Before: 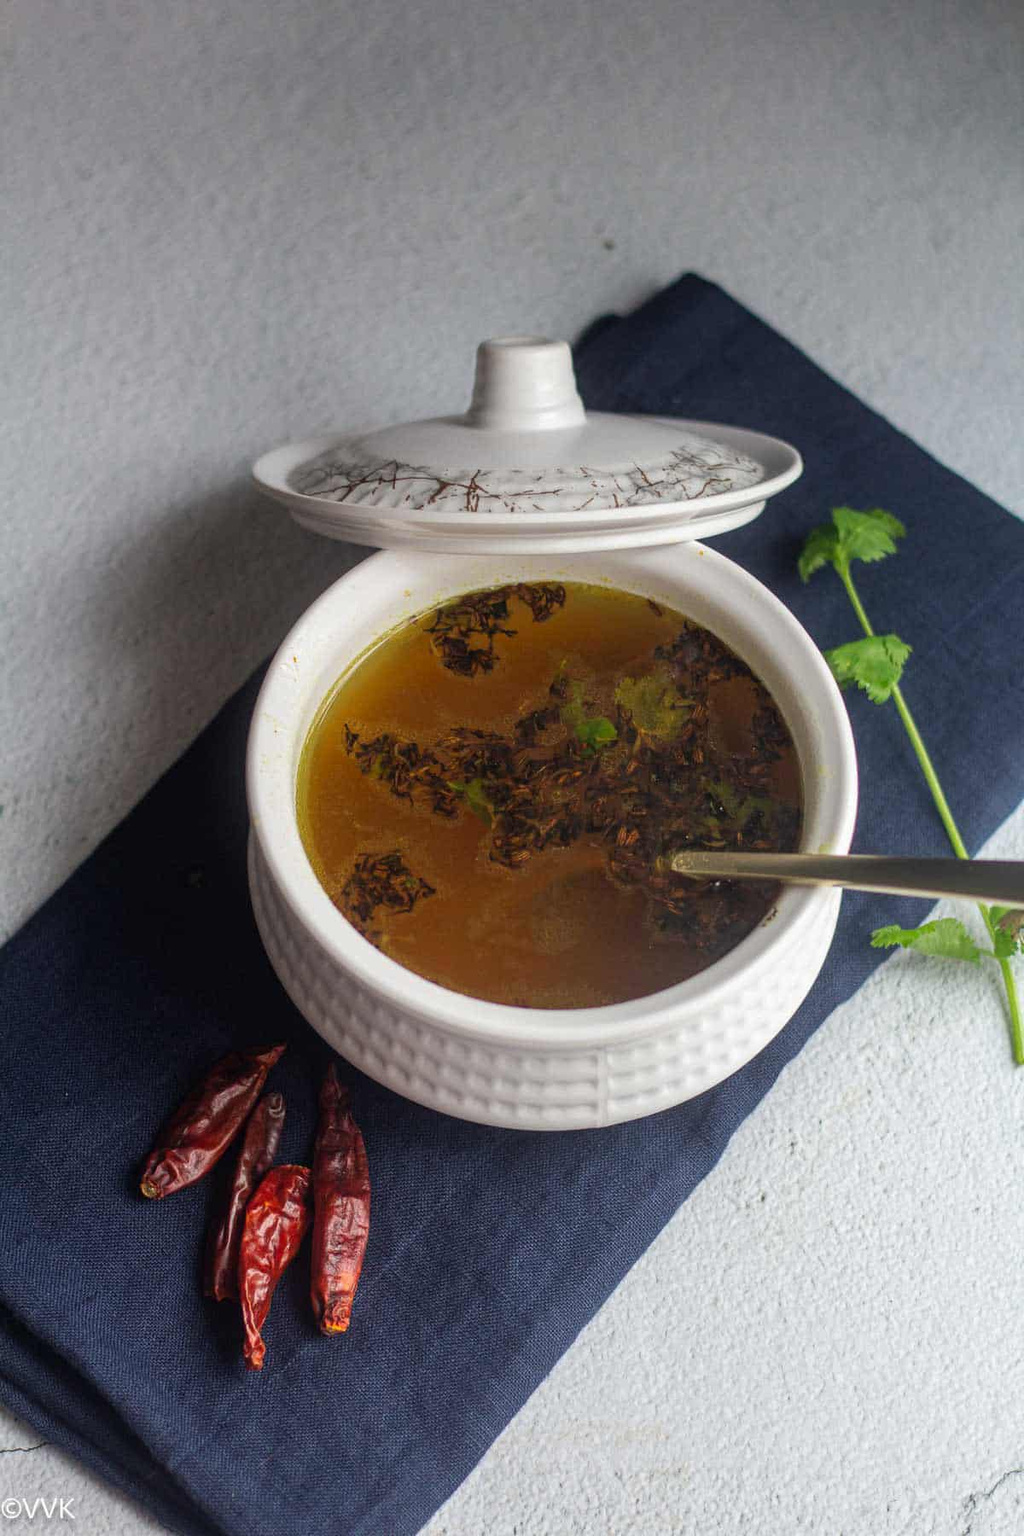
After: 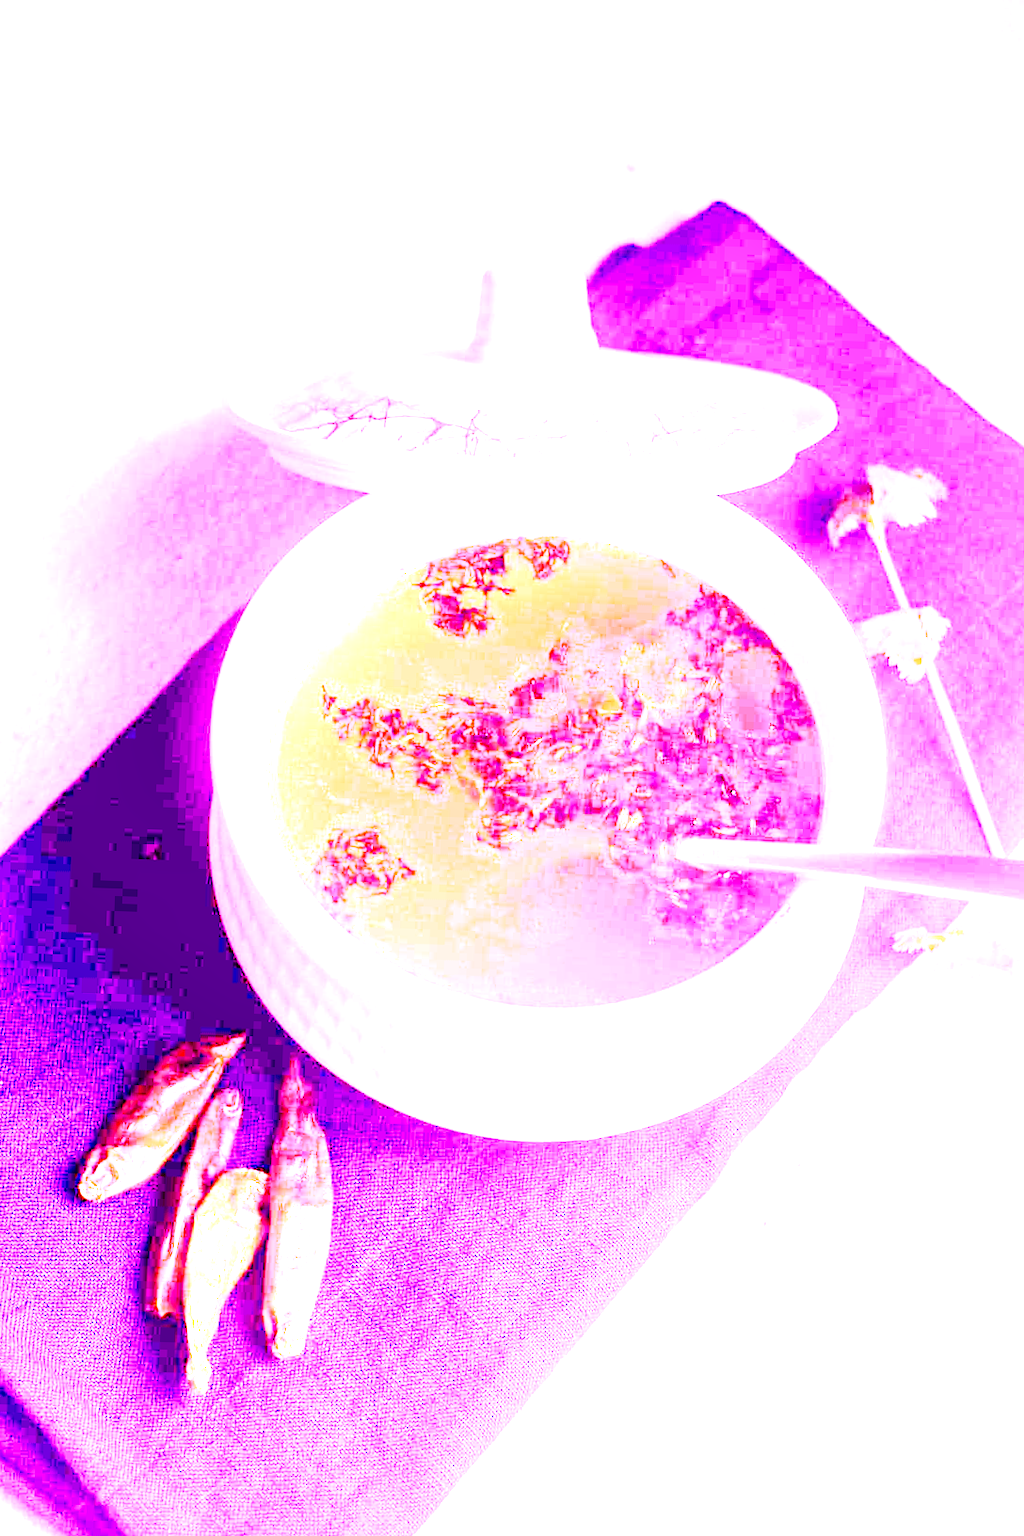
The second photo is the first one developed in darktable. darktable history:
local contrast: mode bilateral grid, contrast 20, coarseness 50, detail 161%, midtone range 0.2
crop and rotate: angle -1.96°, left 3.097%, top 4.154%, right 1.586%, bottom 0.529%
base curve: curves: ch0 [(0, 0) (0.036, 0.025) (0.121, 0.166) (0.206, 0.329) (0.605, 0.79) (1, 1)], preserve colors none
white balance: red 8, blue 8
